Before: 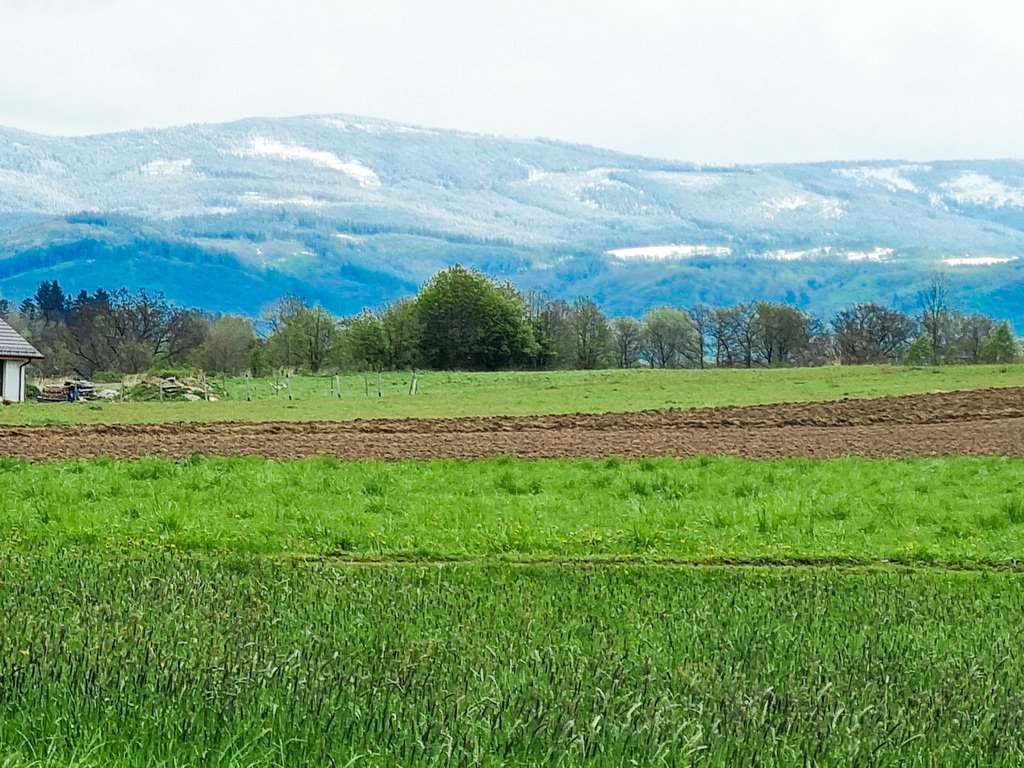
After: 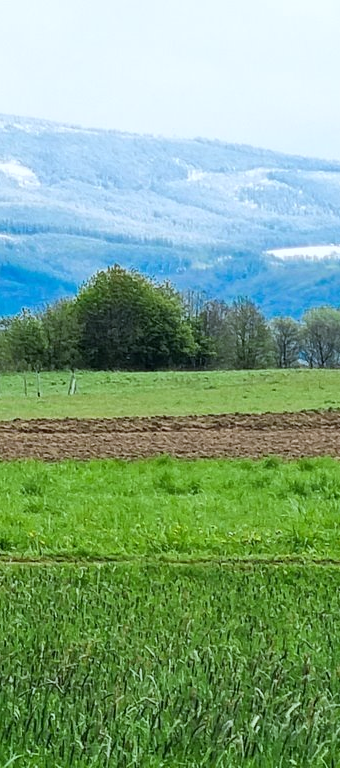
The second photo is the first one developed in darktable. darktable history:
crop: left 33.36%, right 33.36%
white balance: red 0.954, blue 1.079
